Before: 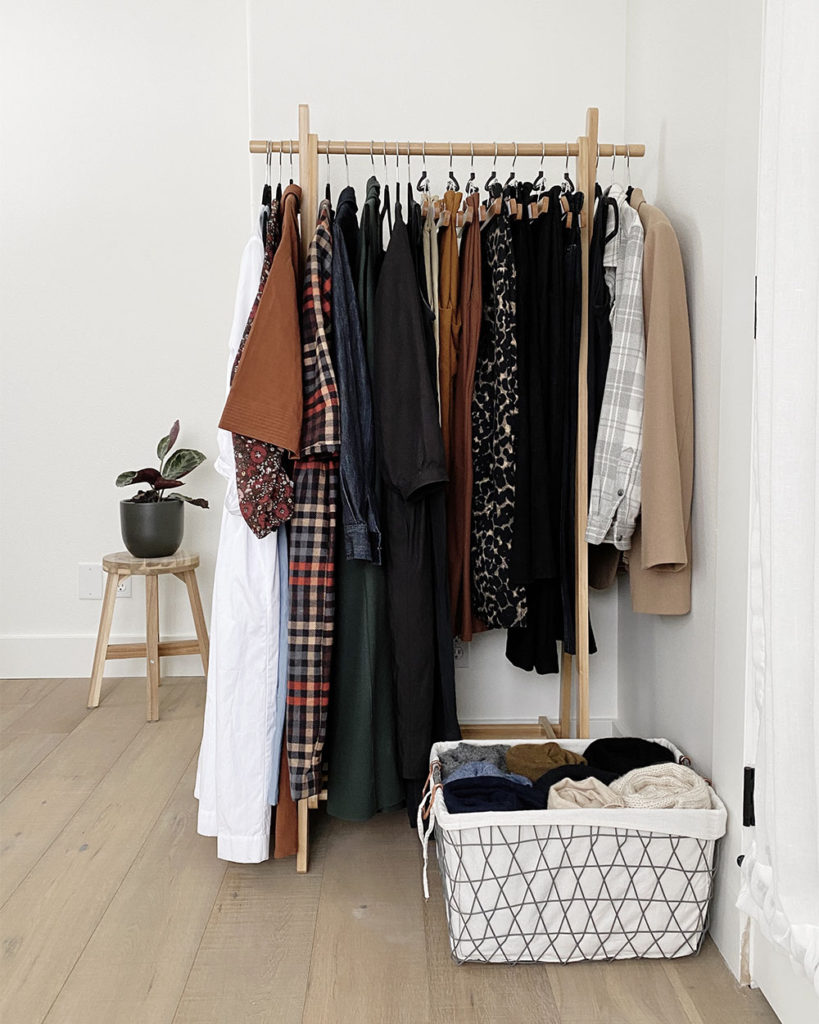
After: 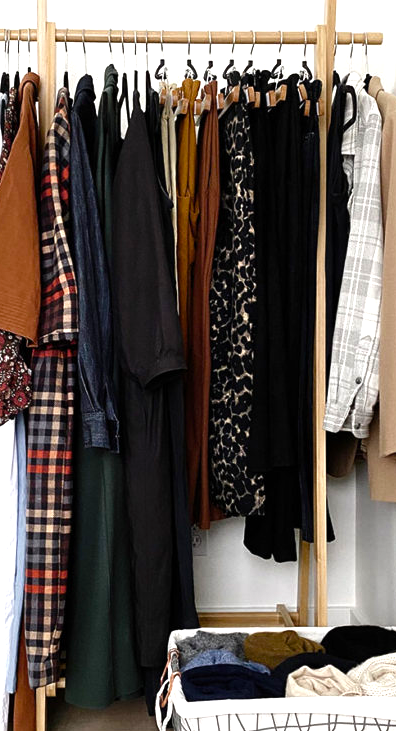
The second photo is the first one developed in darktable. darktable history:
color balance rgb: perceptual saturation grading › global saturation 20%, perceptual saturation grading › highlights -25.777%, perceptual saturation grading › shadows 24.74%, perceptual brilliance grading › global brilliance -4.706%, perceptual brilliance grading › highlights 24.682%, perceptual brilliance grading › mid-tones 6.965%, perceptual brilliance grading › shadows -4.901%, global vibrance 20%
crop: left 32.058%, top 11.003%, right 18.739%, bottom 17.564%
